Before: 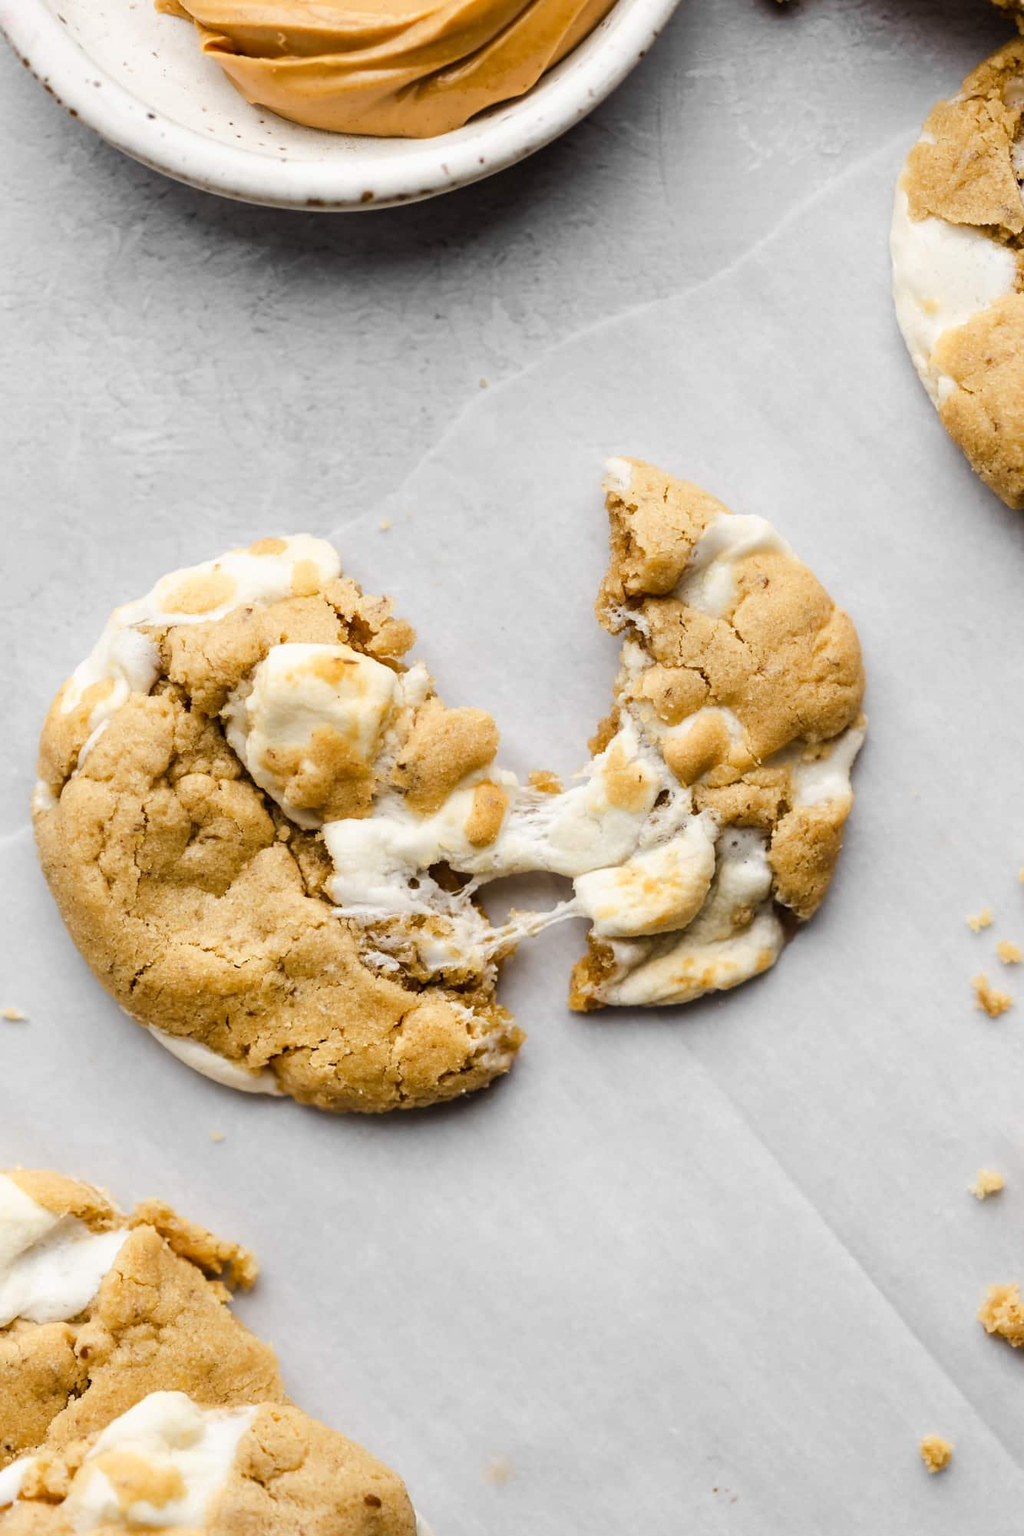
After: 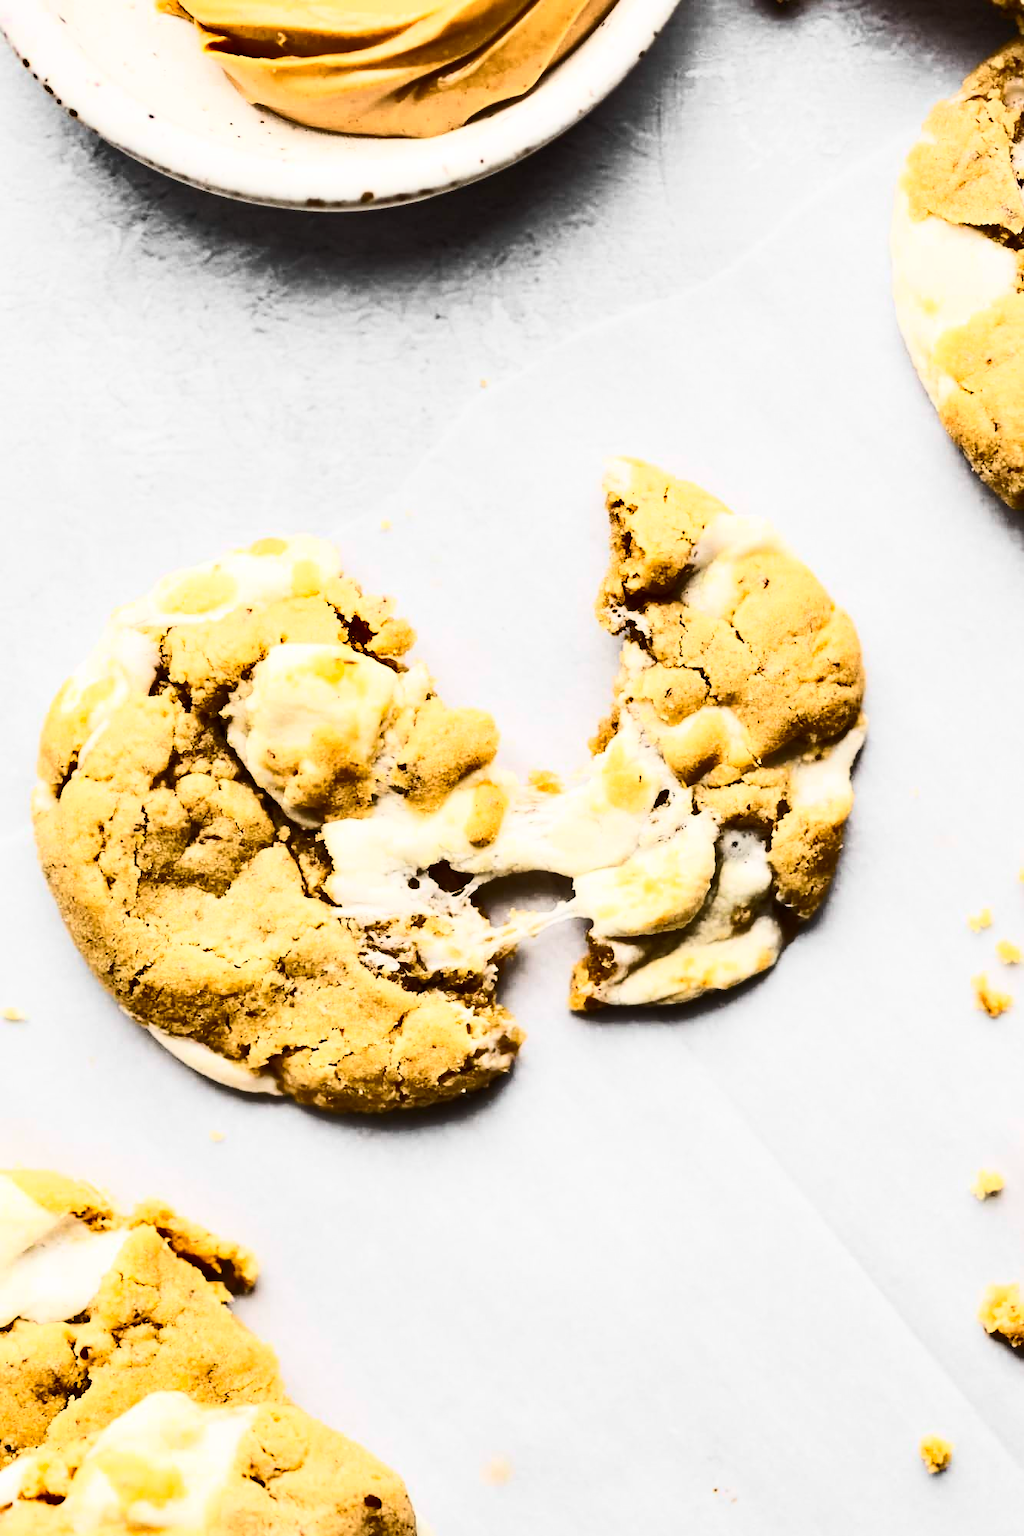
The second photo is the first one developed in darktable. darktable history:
contrast brightness saturation: contrast 0.62, brightness 0.34, saturation 0.14
shadows and highlights: soften with gaussian
